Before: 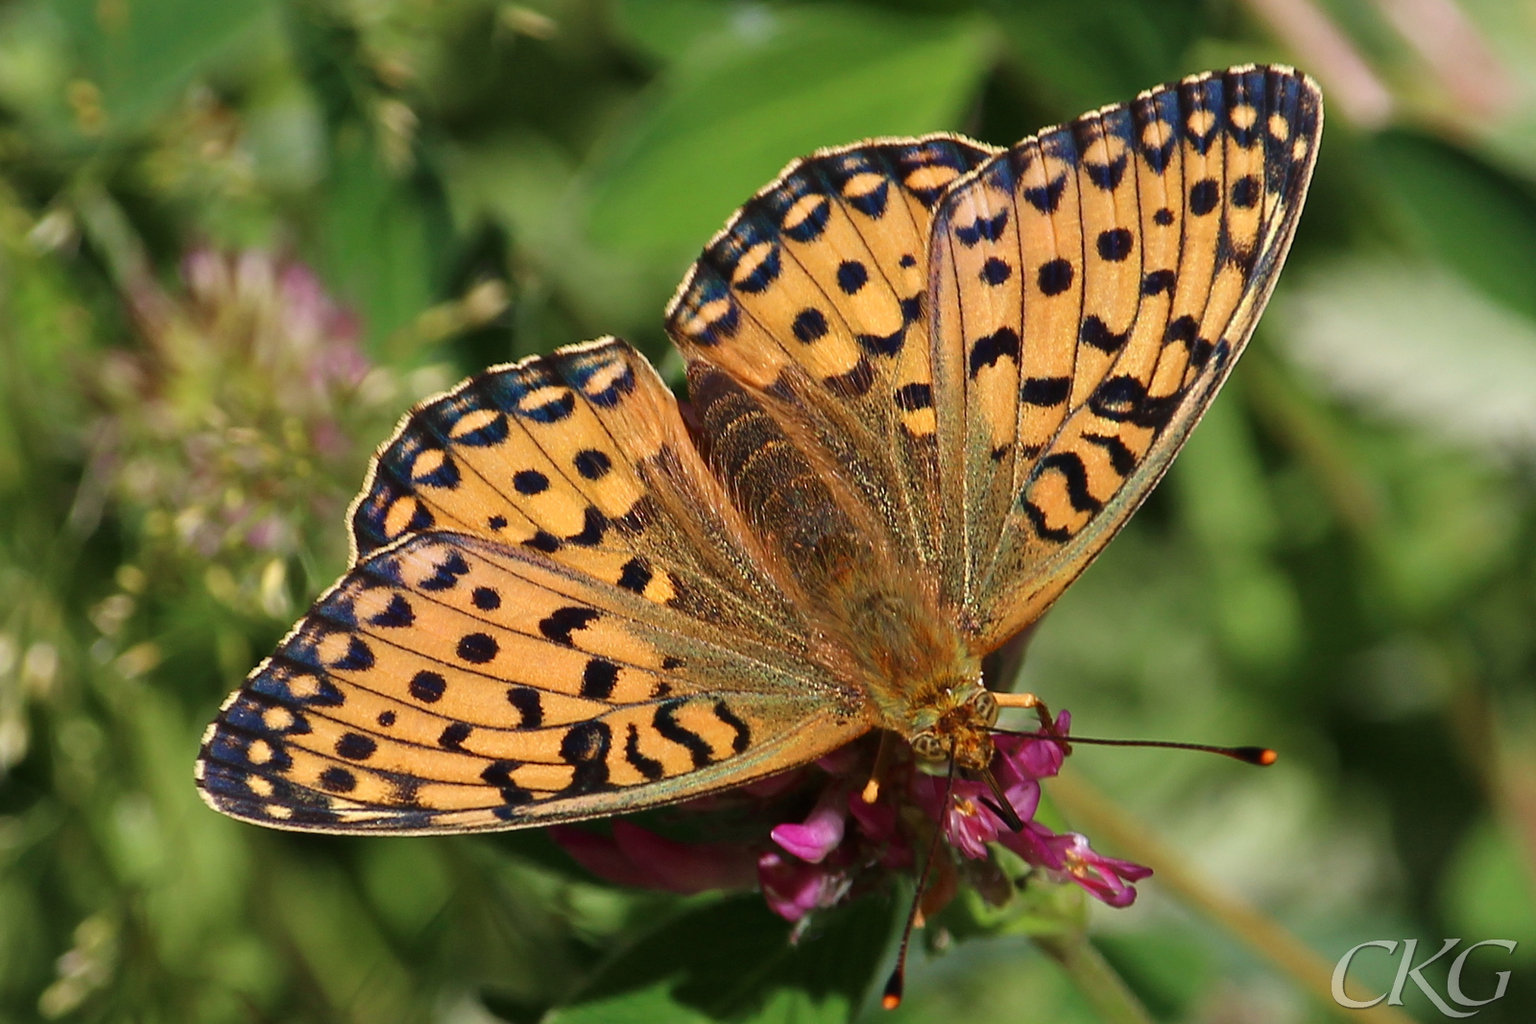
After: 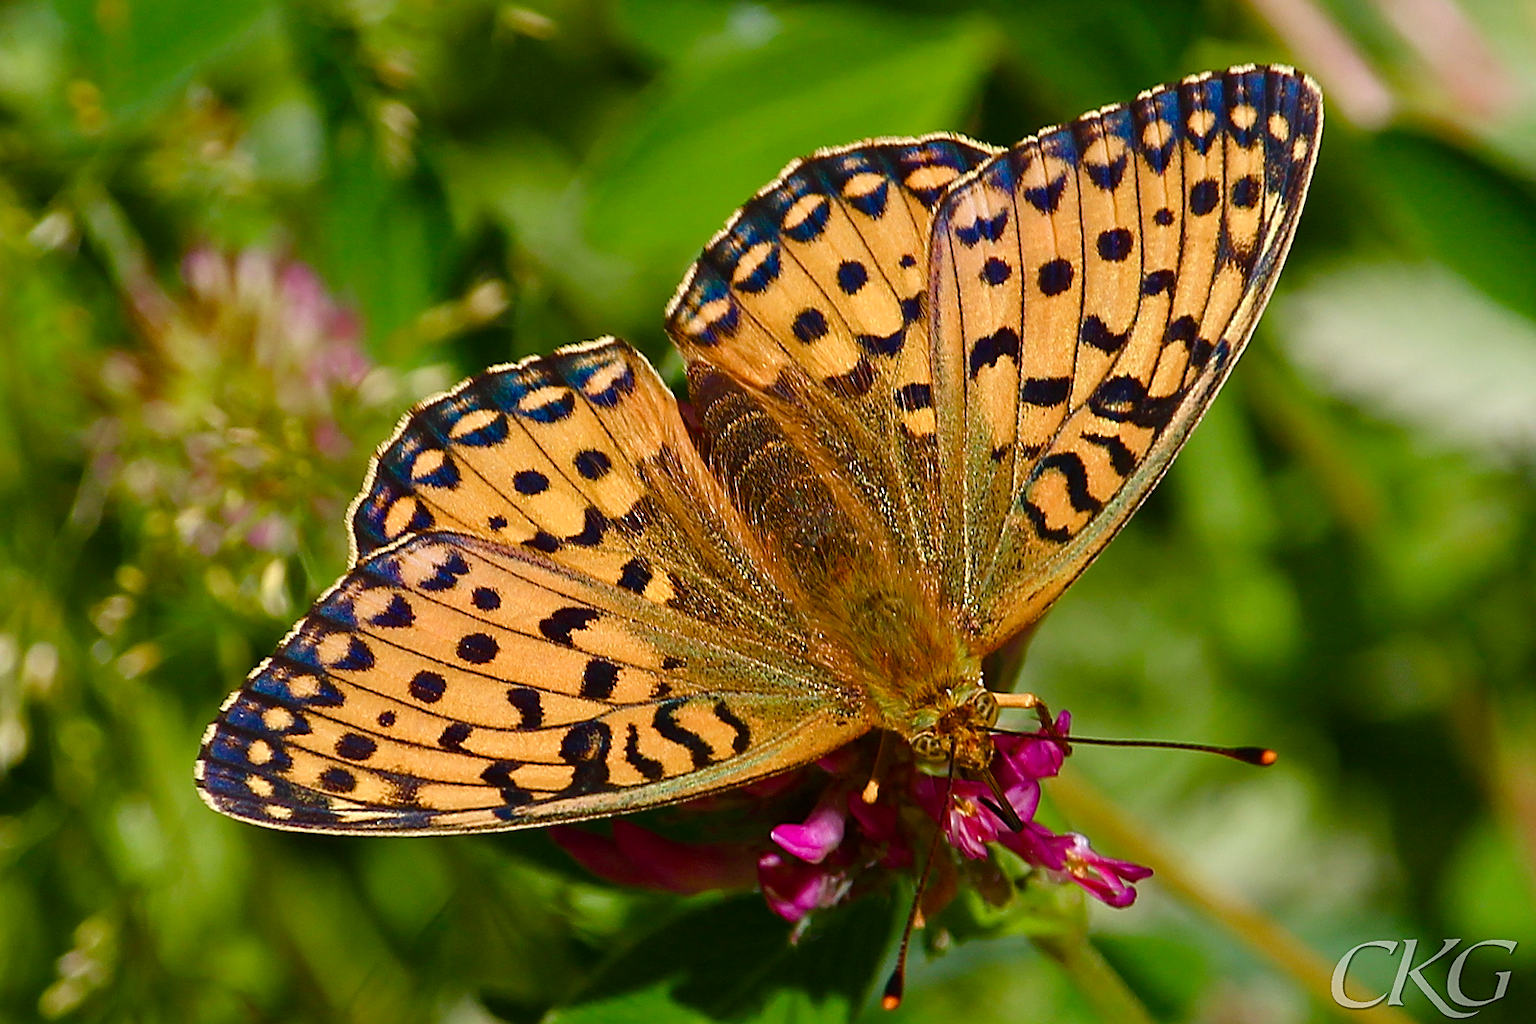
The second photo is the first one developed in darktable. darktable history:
color balance rgb: perceptual saturation grading › global saturation 20%, perceptual saturation grading › highlights -49.088%, perceptual saturation grading › shadows 25.513%, global vibrance 50.409%
sharpen: on, module defaults
